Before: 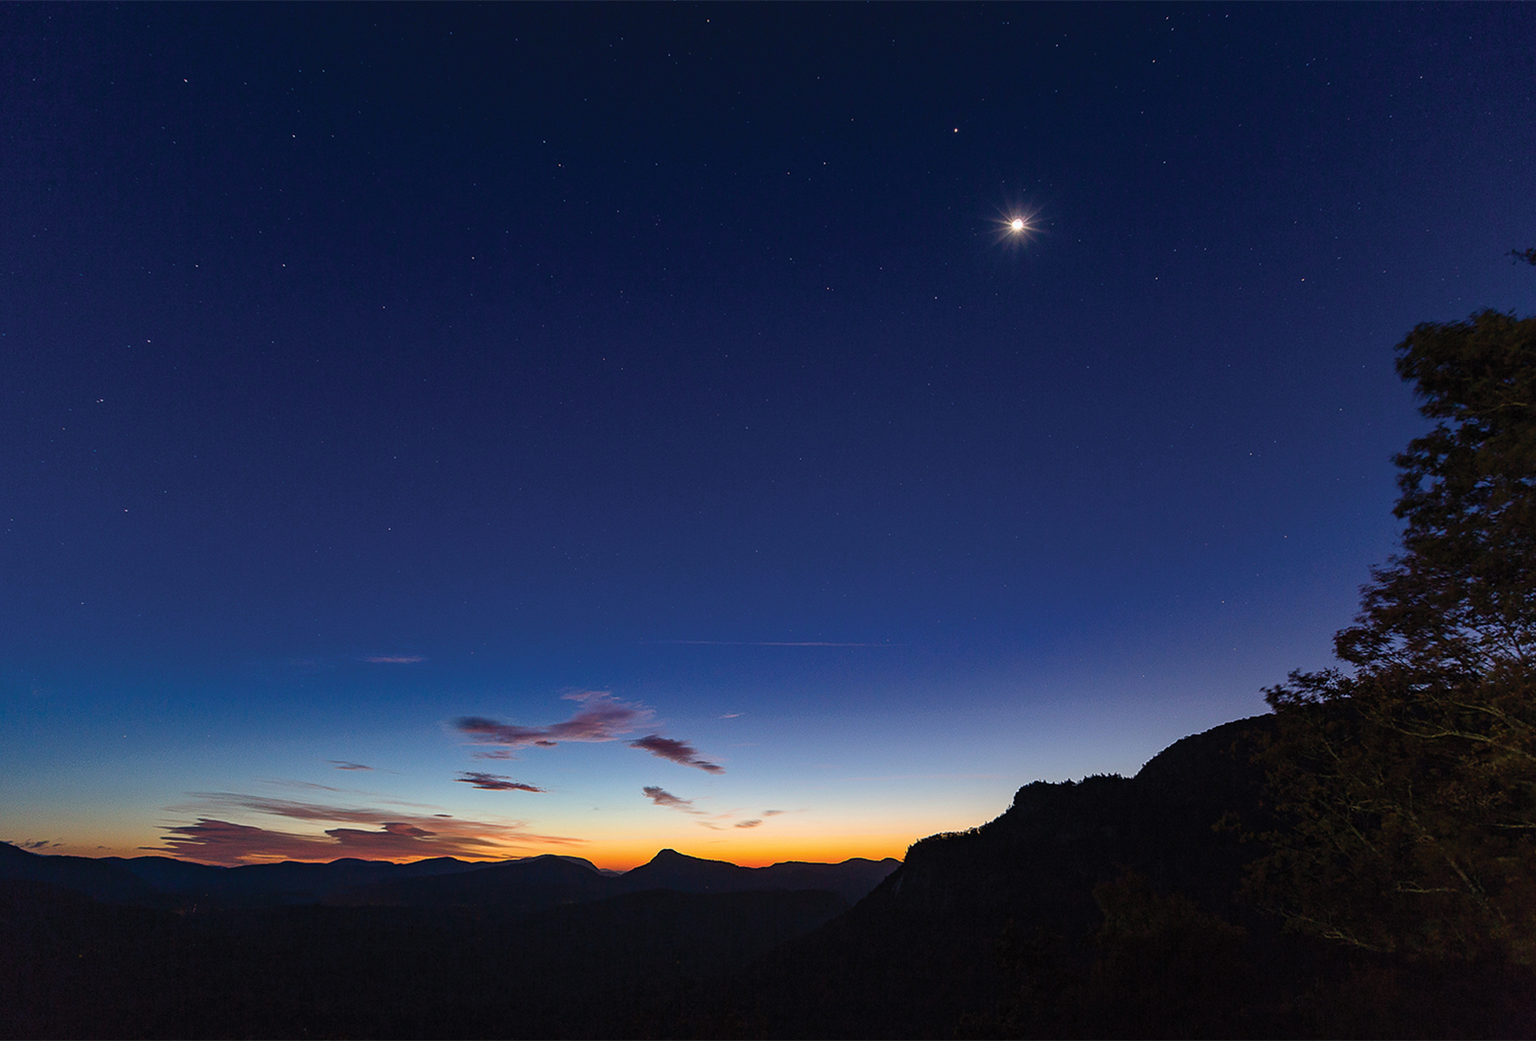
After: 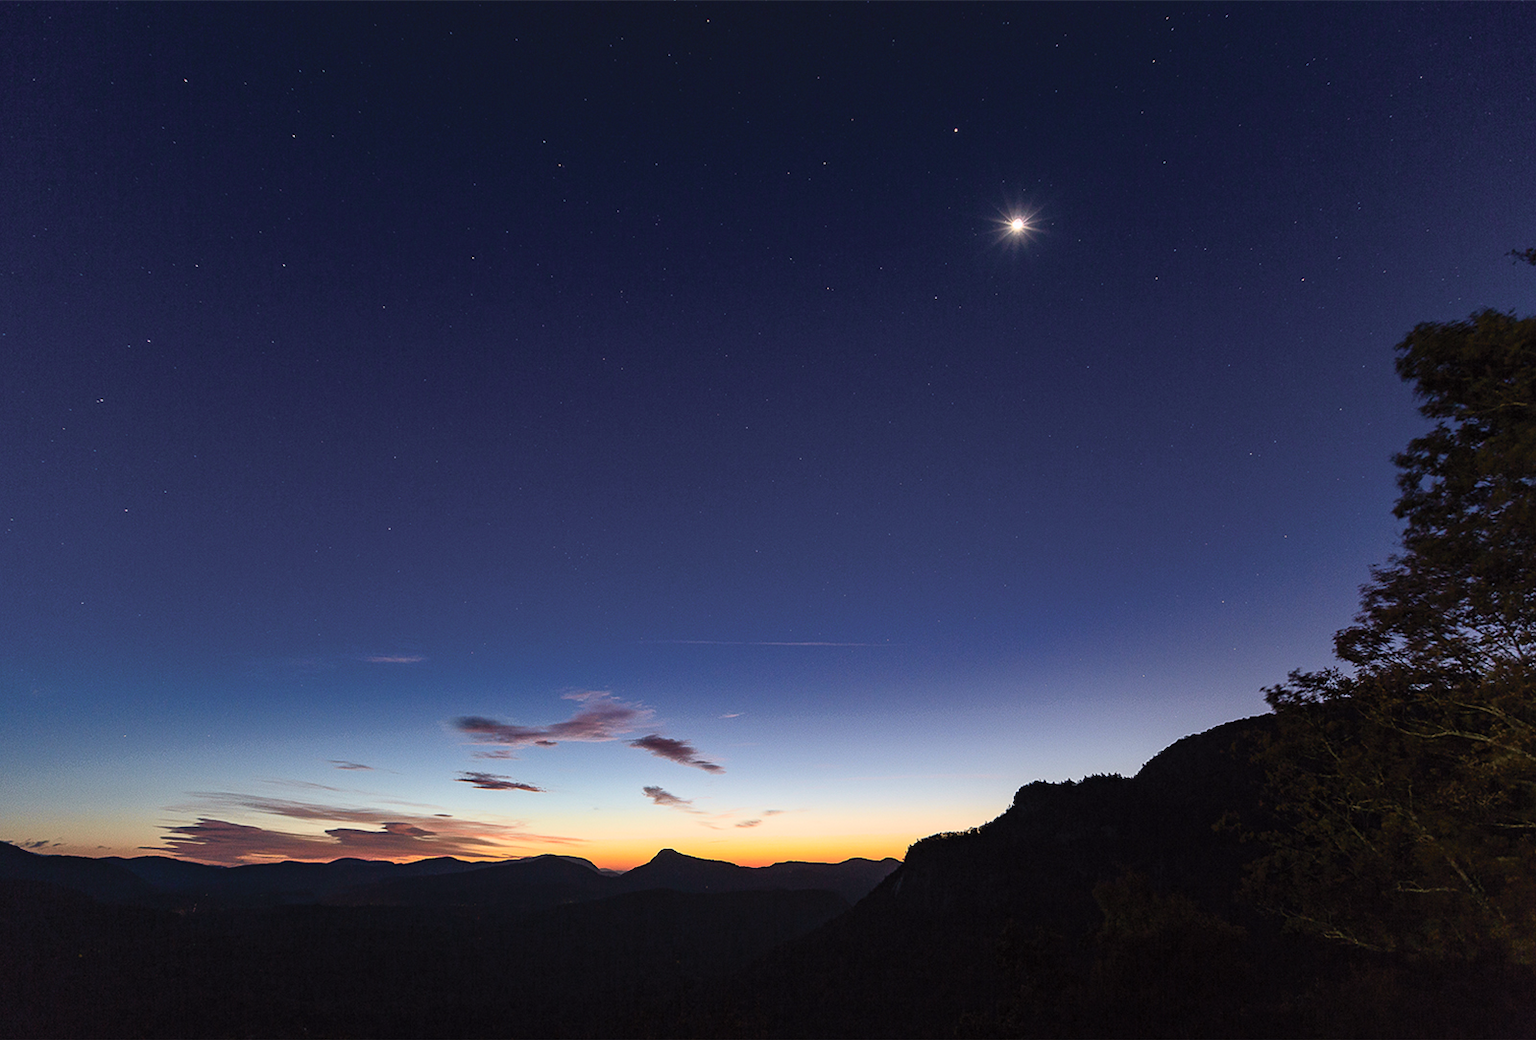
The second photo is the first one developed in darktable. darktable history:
tone curve: curves: ch0 [(0, 0) (0.739, 0.837) (1, 1)]; ch1 [(0, 0) (0.226, 0.261) (0.383, 0.397) (0.462, 0.473) (0.498, 0.502) (0.521, 0.52) (0.578, 0.57) (1, 1)]; ch2 [(0, 0) (0.438, 0.456) (0.5, 0.5) (0.547, 0.557) (0.597, 0.58) (0.629, 0.603) (1, 1)], color space Lab, independent channels, preserve colors none
